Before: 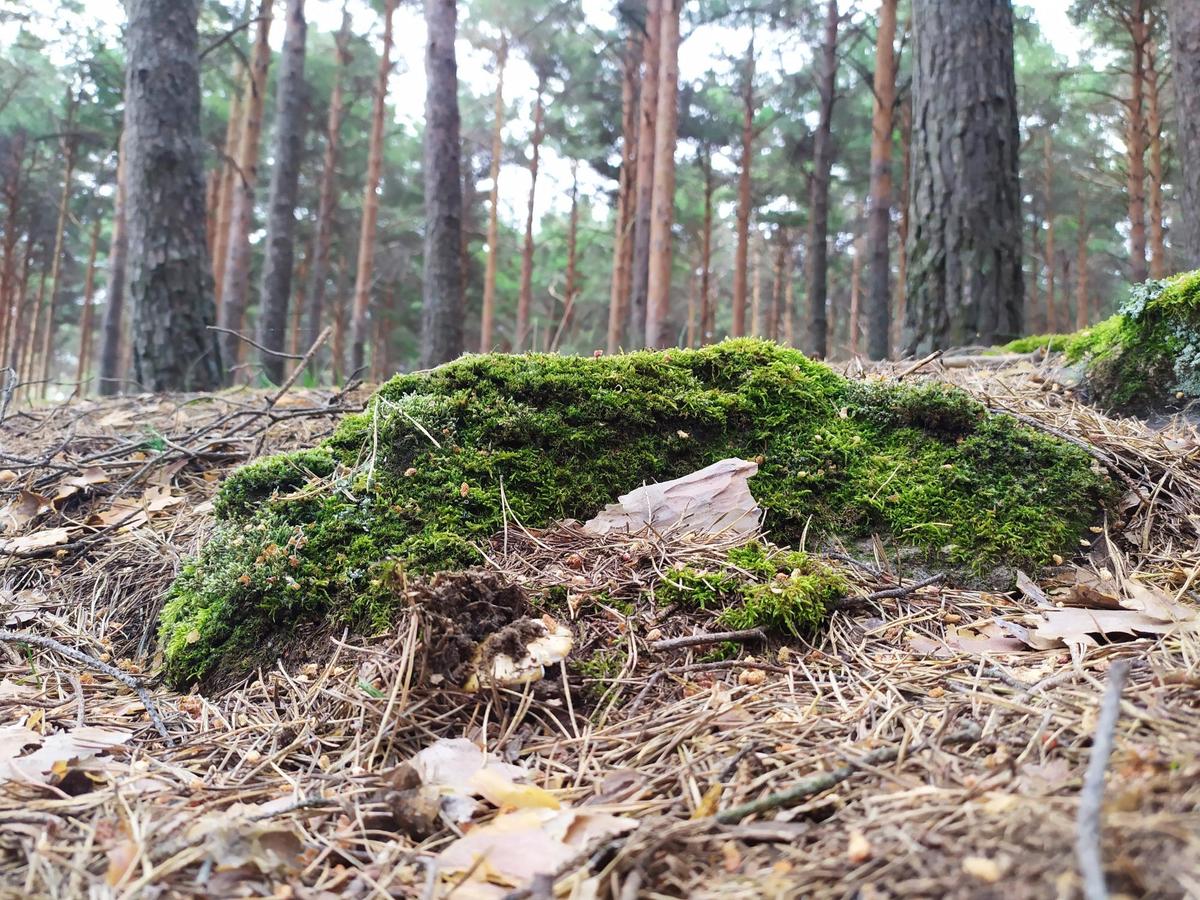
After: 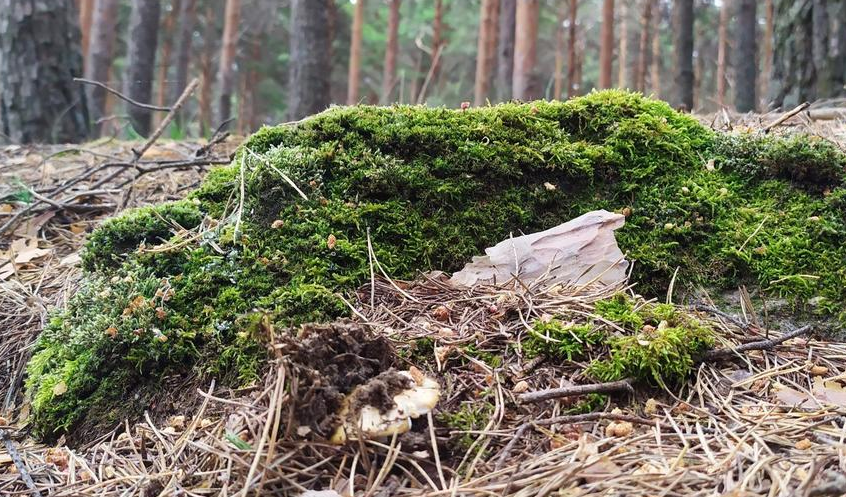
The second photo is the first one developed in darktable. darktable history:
crop: left 11.166%, top 27.597%, right 18.27%, bottom 17.119%
